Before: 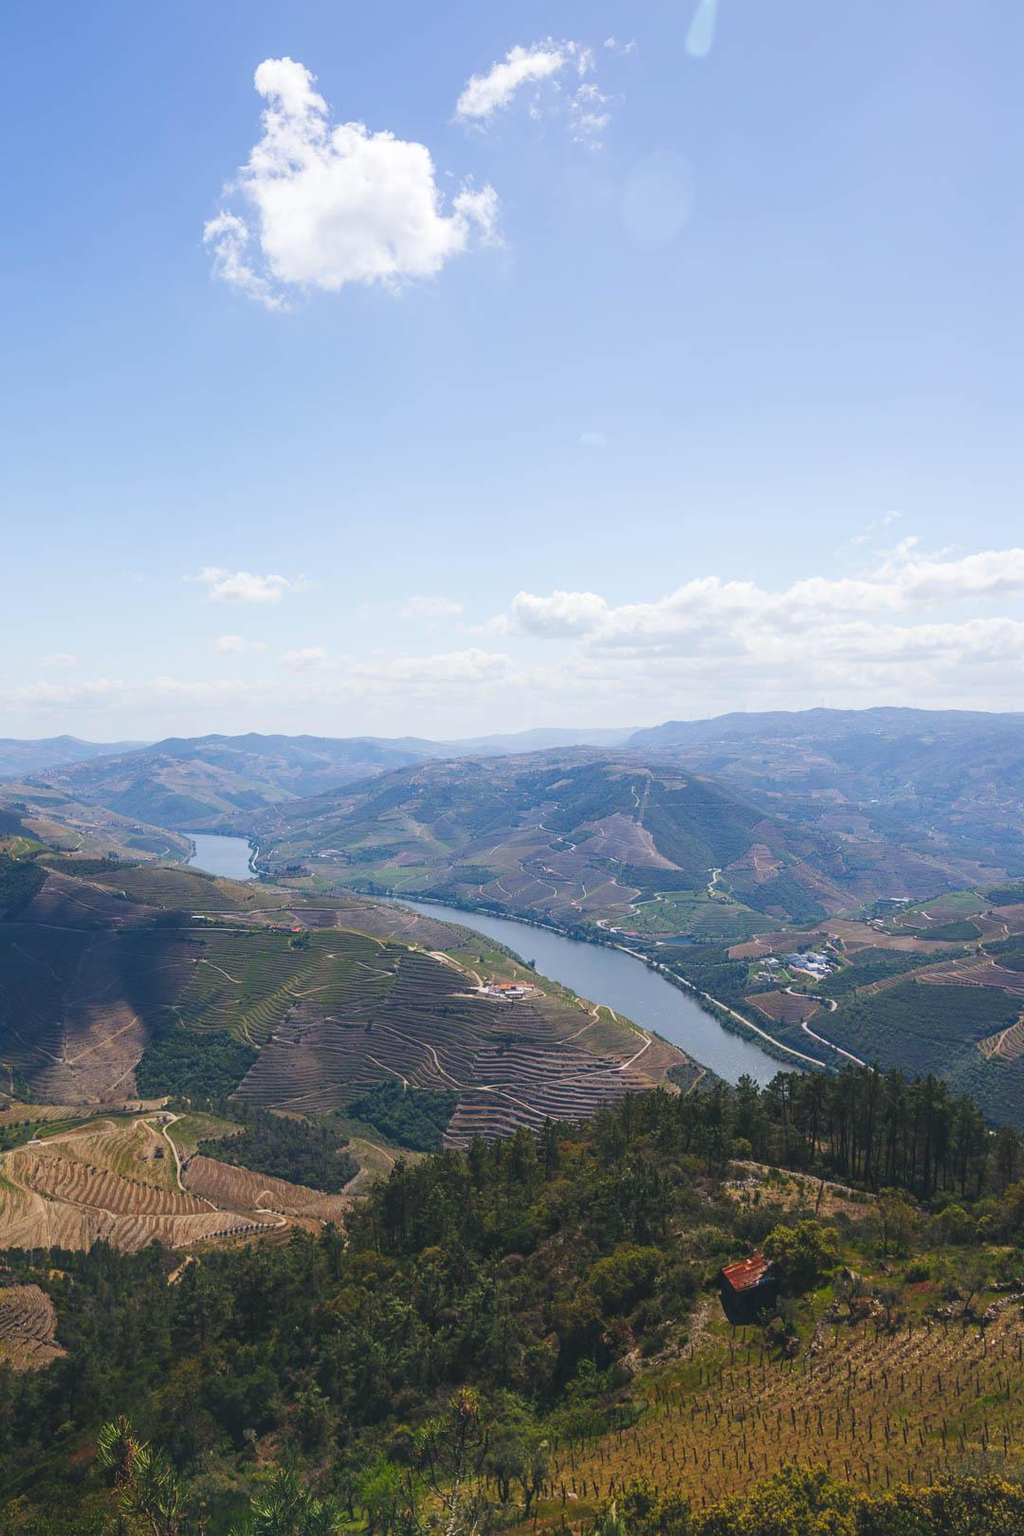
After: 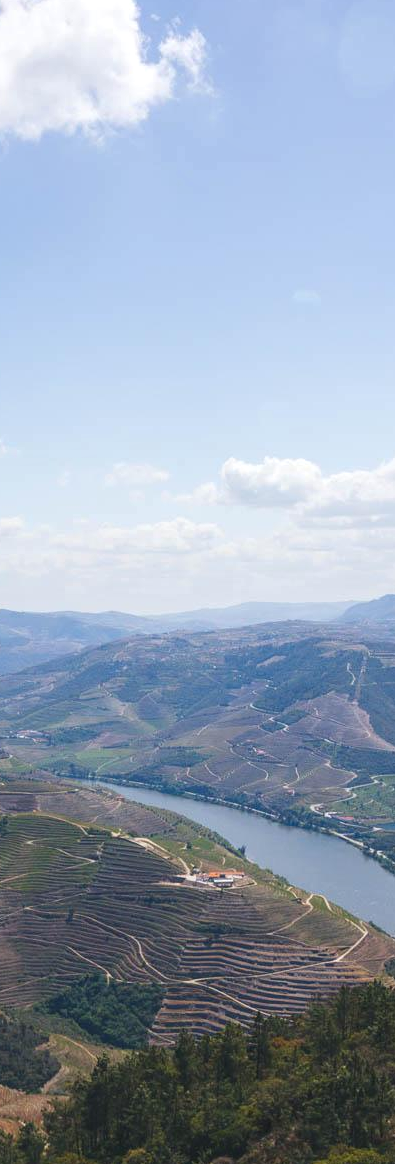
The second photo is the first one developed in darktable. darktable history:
crop and rotate: left 29.589%, top 10.247%, right 33.806%, bottom 17.864%
local contrast: highlights 105%, shadows 99%, detail 119%, midtone range 0.2
